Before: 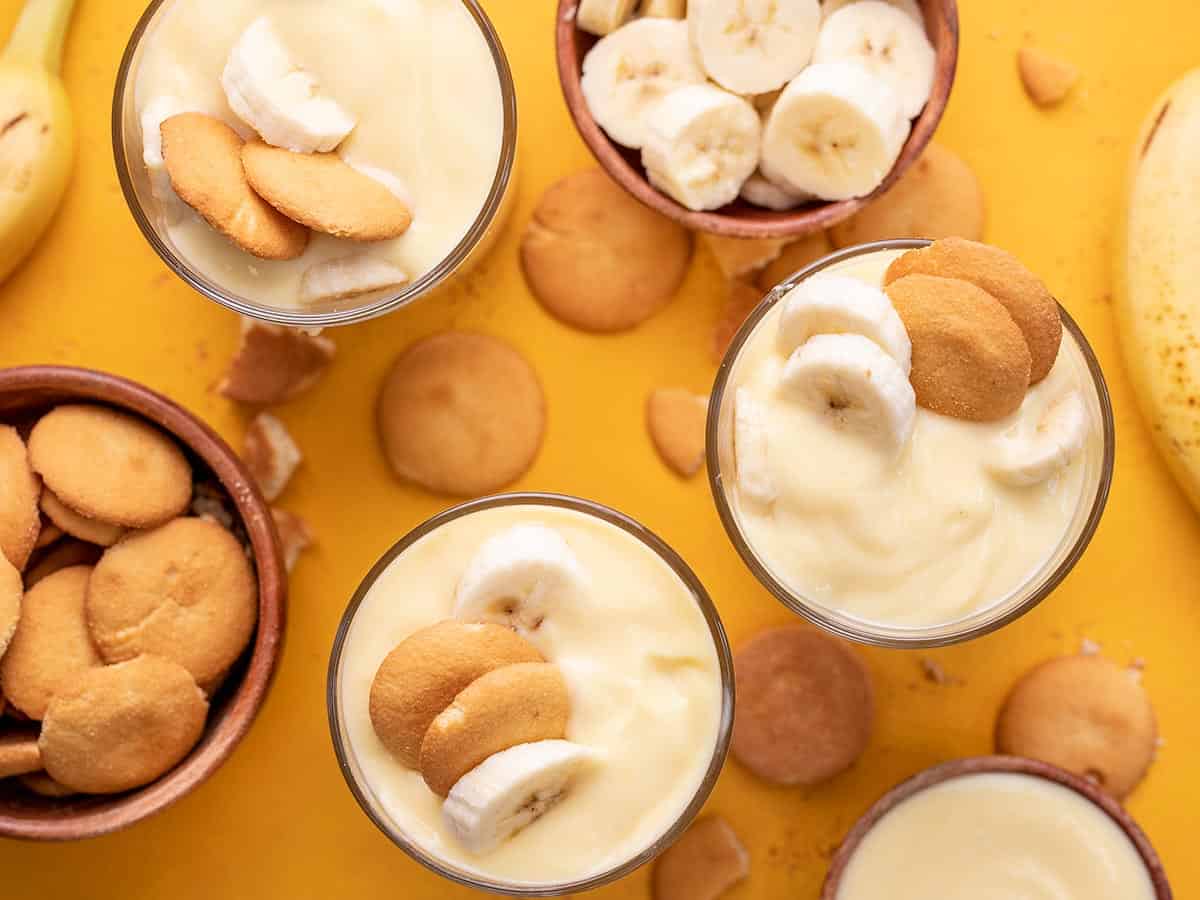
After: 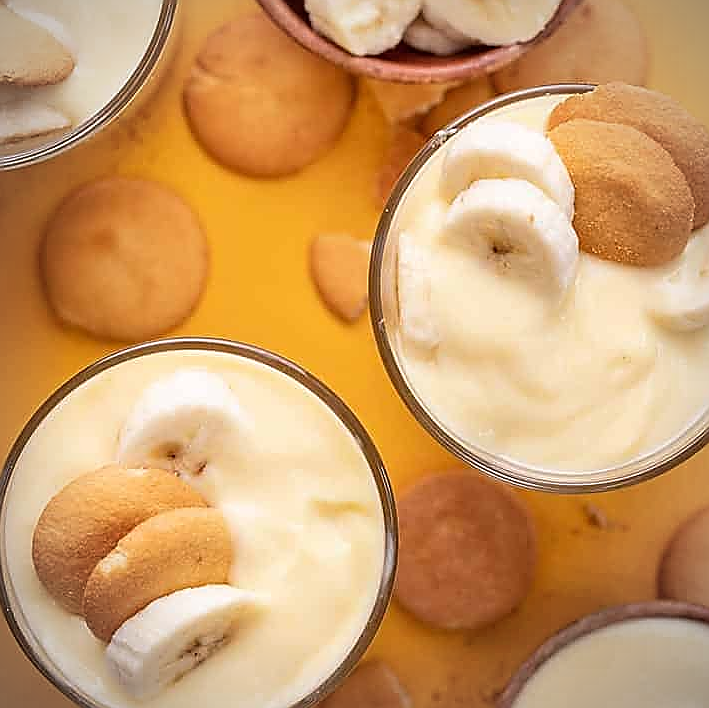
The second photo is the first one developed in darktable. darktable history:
sharpen: radius 1.397, amount 1.264, threshold 0.601
crop and rotate: left 28.116%, top 17.237%, right 12.795%, bottom 4.024%
vignetting: fall-off start 80.84%, fall-off radius 62.41%, automatic ratio true, width/height ratio 1.416
